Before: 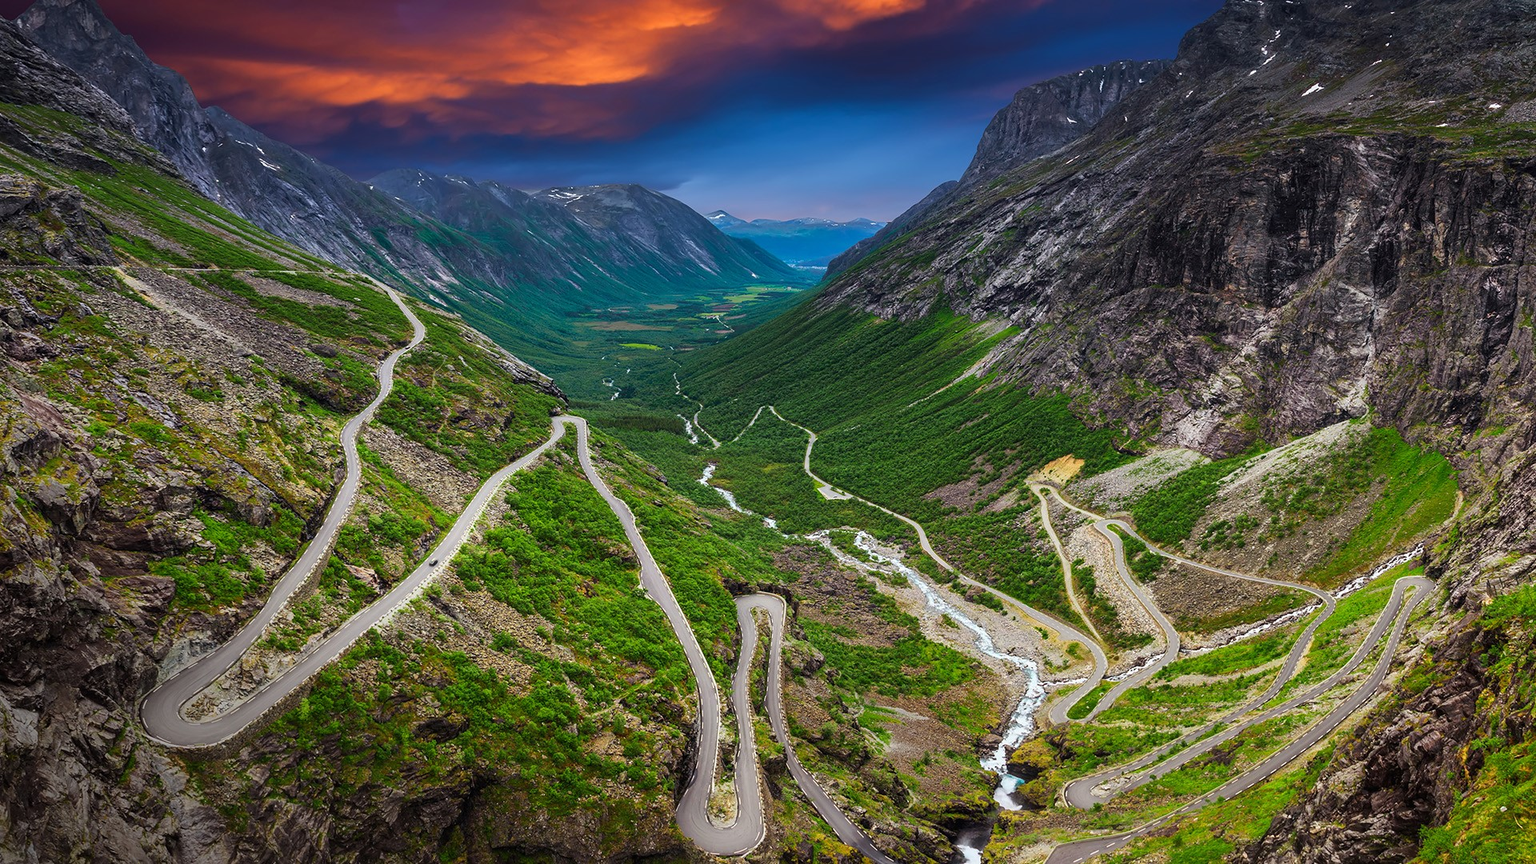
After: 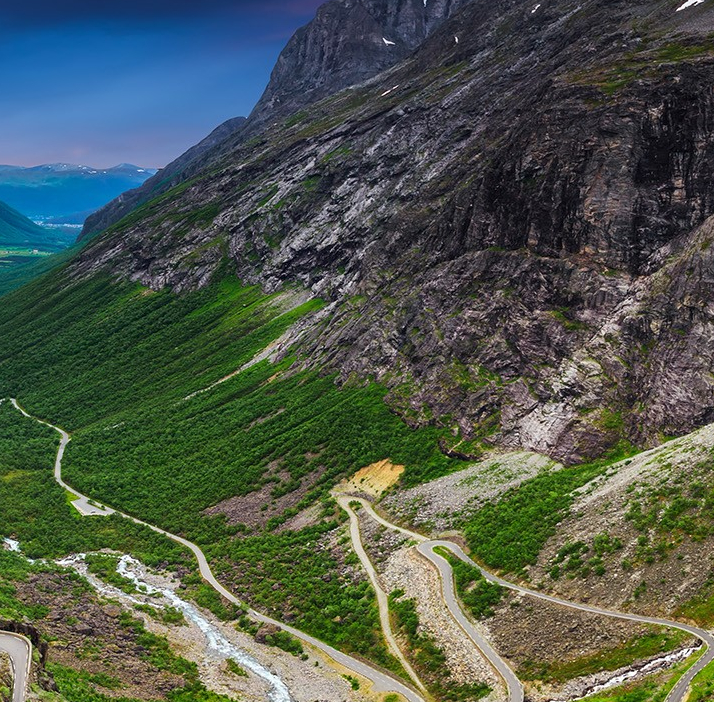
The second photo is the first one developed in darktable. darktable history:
crop and rotate: left 49.534%, top 10.118%, right 13.255%, bottom 24.836%
